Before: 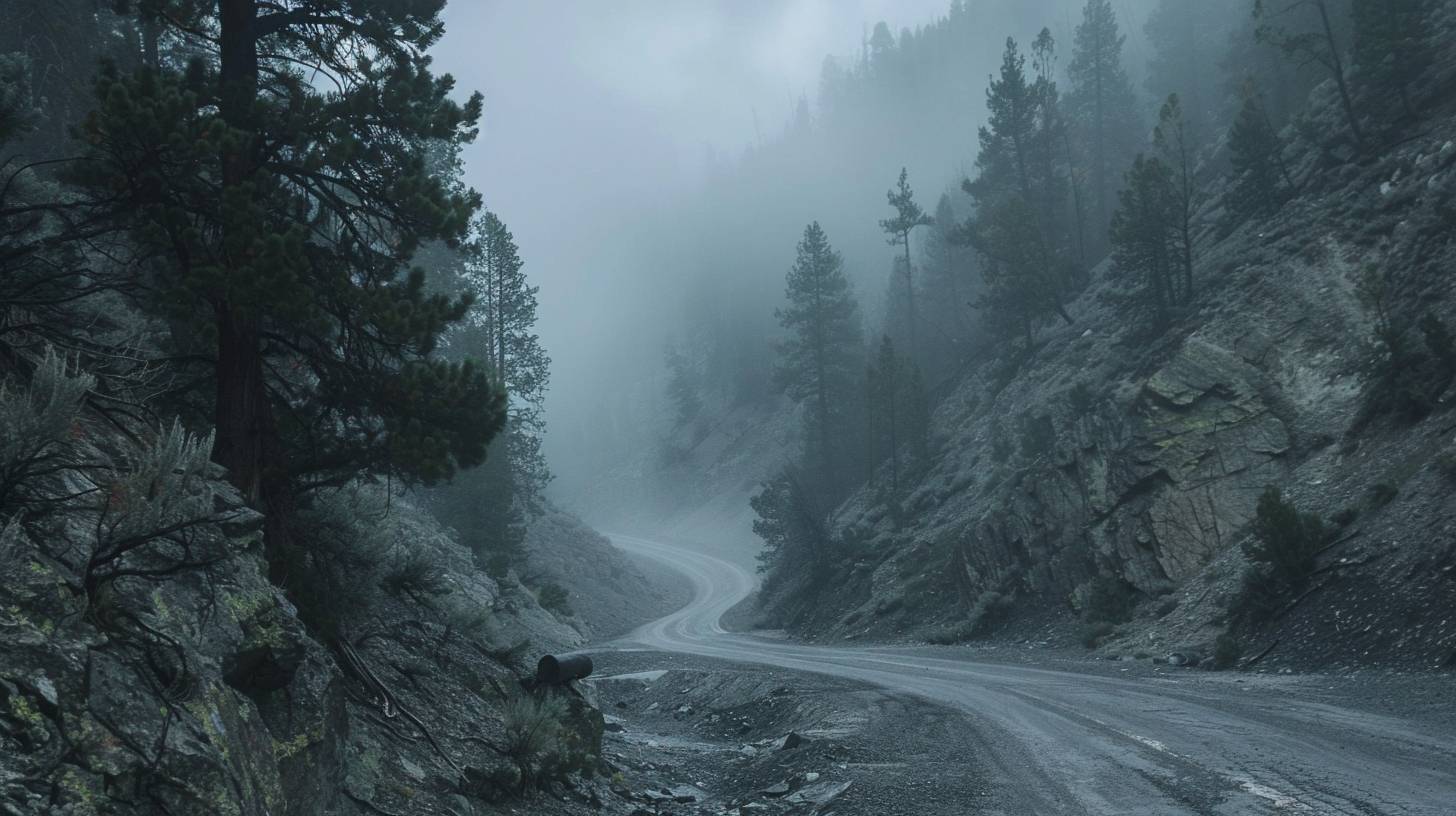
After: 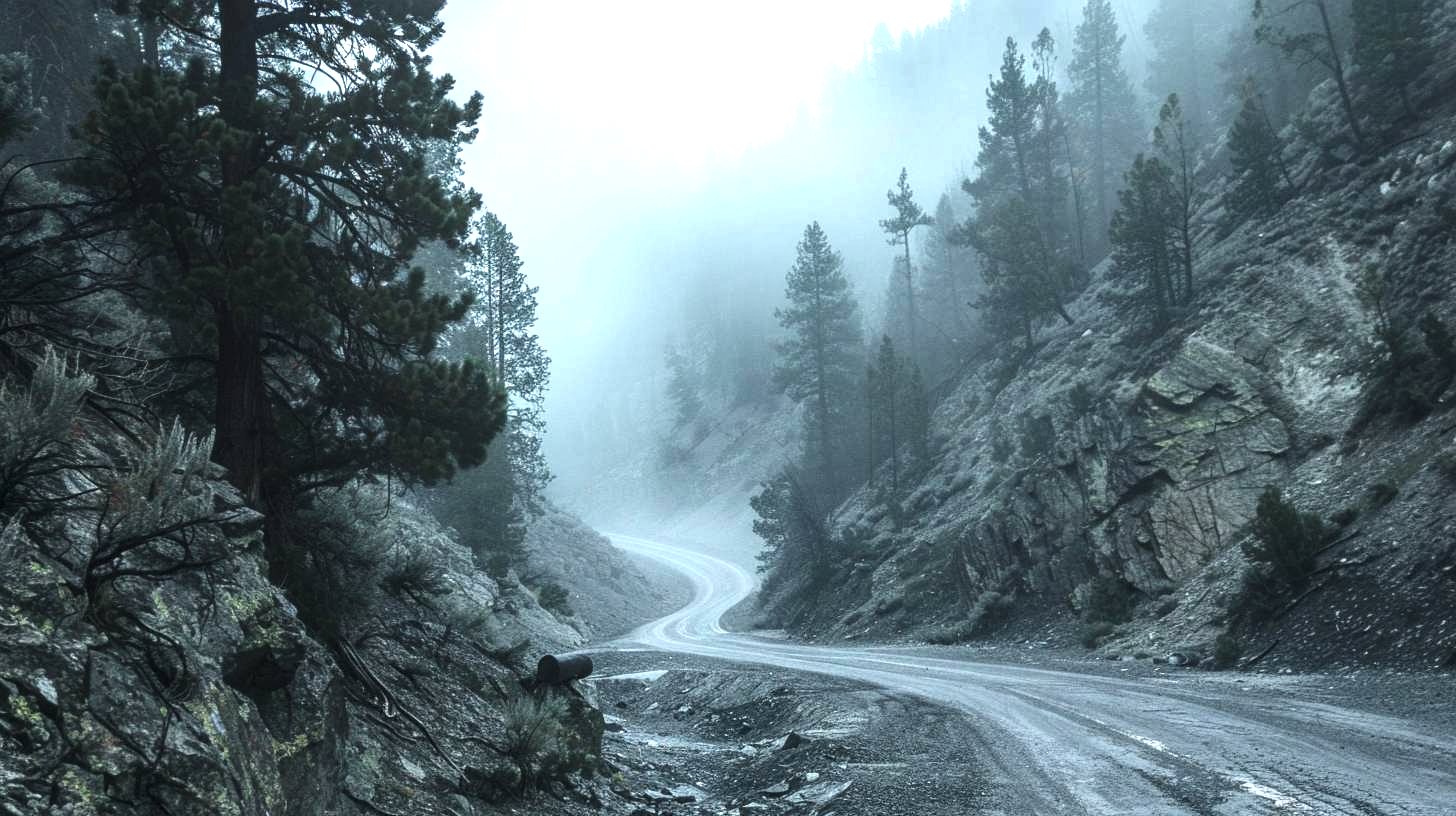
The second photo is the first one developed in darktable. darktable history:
tone equalizer: -8 EV -0.728 EV, -7 EV -0.719 EV, -6 EV -0.605 EV, -5 EV -0.379 EV, -3 EV 0.376 EV, -2 EV 0.6 EV, -1 EV 0.676 EV, +0 EV 0.777 EV, edges refinement/feathering 500, mask exposure compensation -1.57 EV, preserve details no
local contrast: on, module defaults
exposure: black level correction 0, exposure 0.694 EV, compensate exposure bias true, compensate highlight preservation false
